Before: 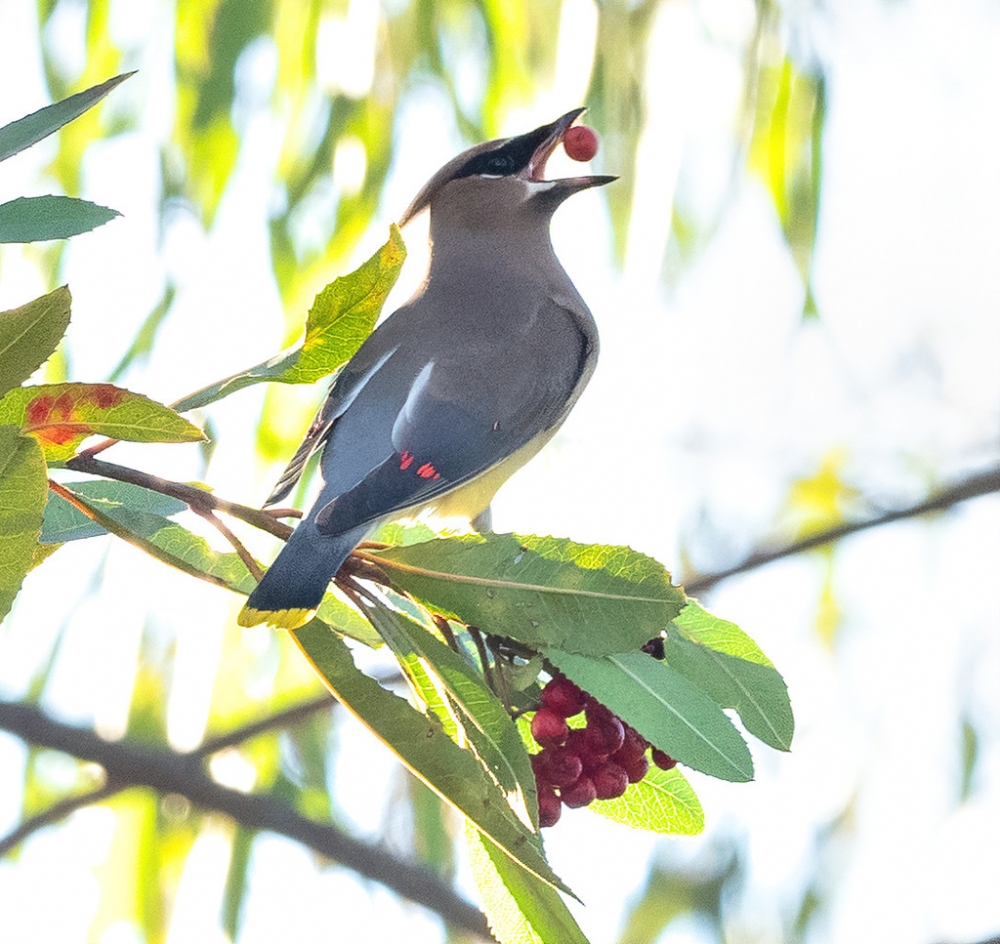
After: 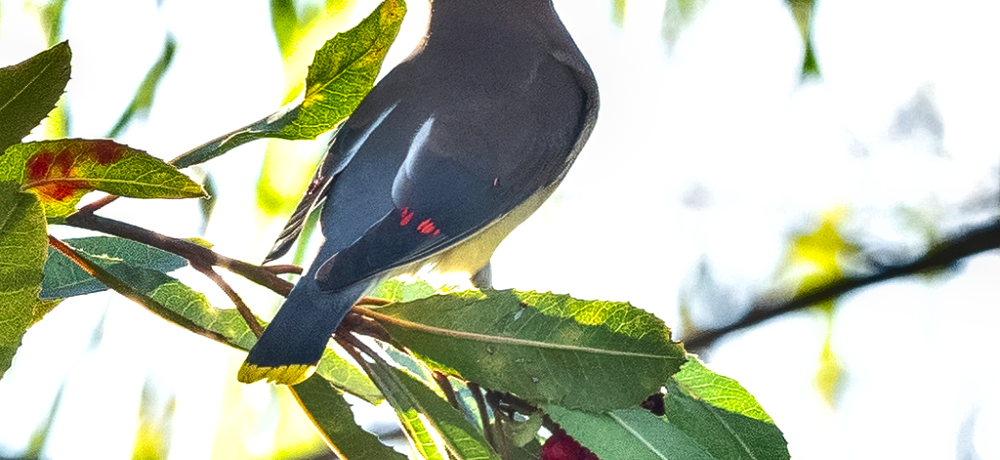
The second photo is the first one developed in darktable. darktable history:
local contrast: on, module defaults
color zones: curves: ch0 [(0, 0.5) (0.143, 0.5) (0.286, 0.5) (0.429, 0.5) (0.571, 0.5) (0.714, 0.476) (0.857, 0.5) (1, 0.5)]; ch2 [(0, 0.5) (0.143, 0.5) (0.286, 0.5) (0.429, 0.5) (0.571, 0.5) (0.714, 0.487) (0.857, 0.5) (1, 0.5)]
crop and rotate: top 25.893%, bottom 25.276%
shadows and highlights: radius 173.38, shadows 27.33, white point adjustment 3.07, highlights -68.82, soften with gaussian
